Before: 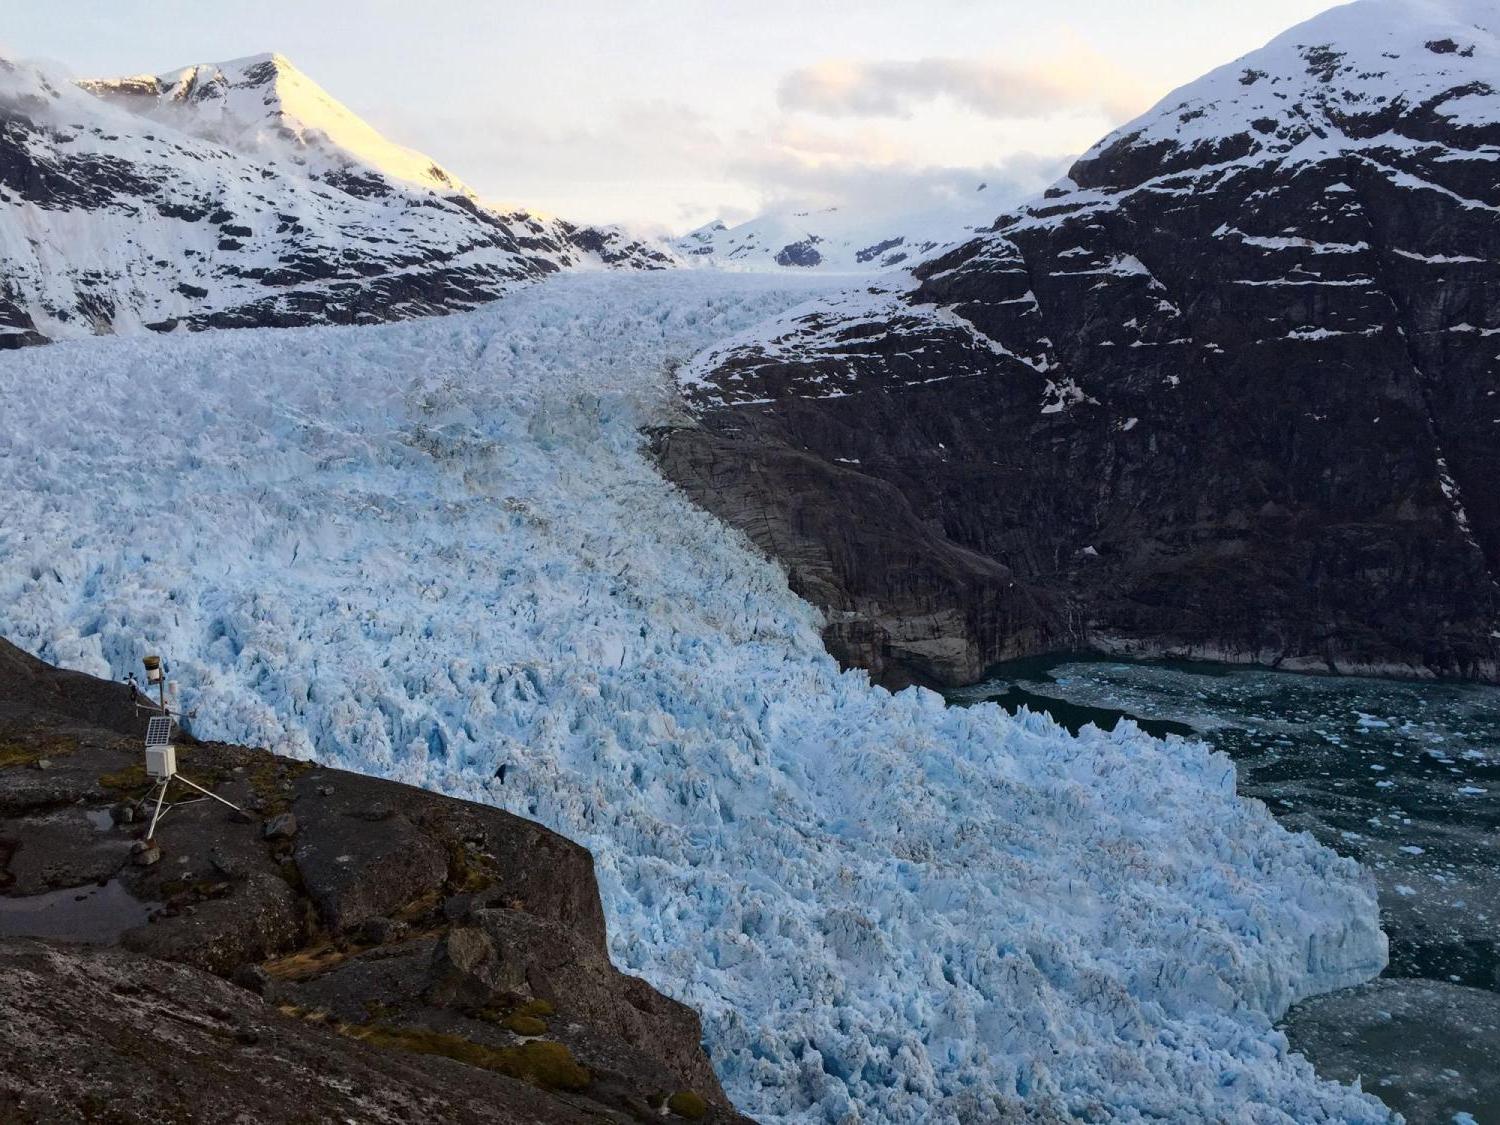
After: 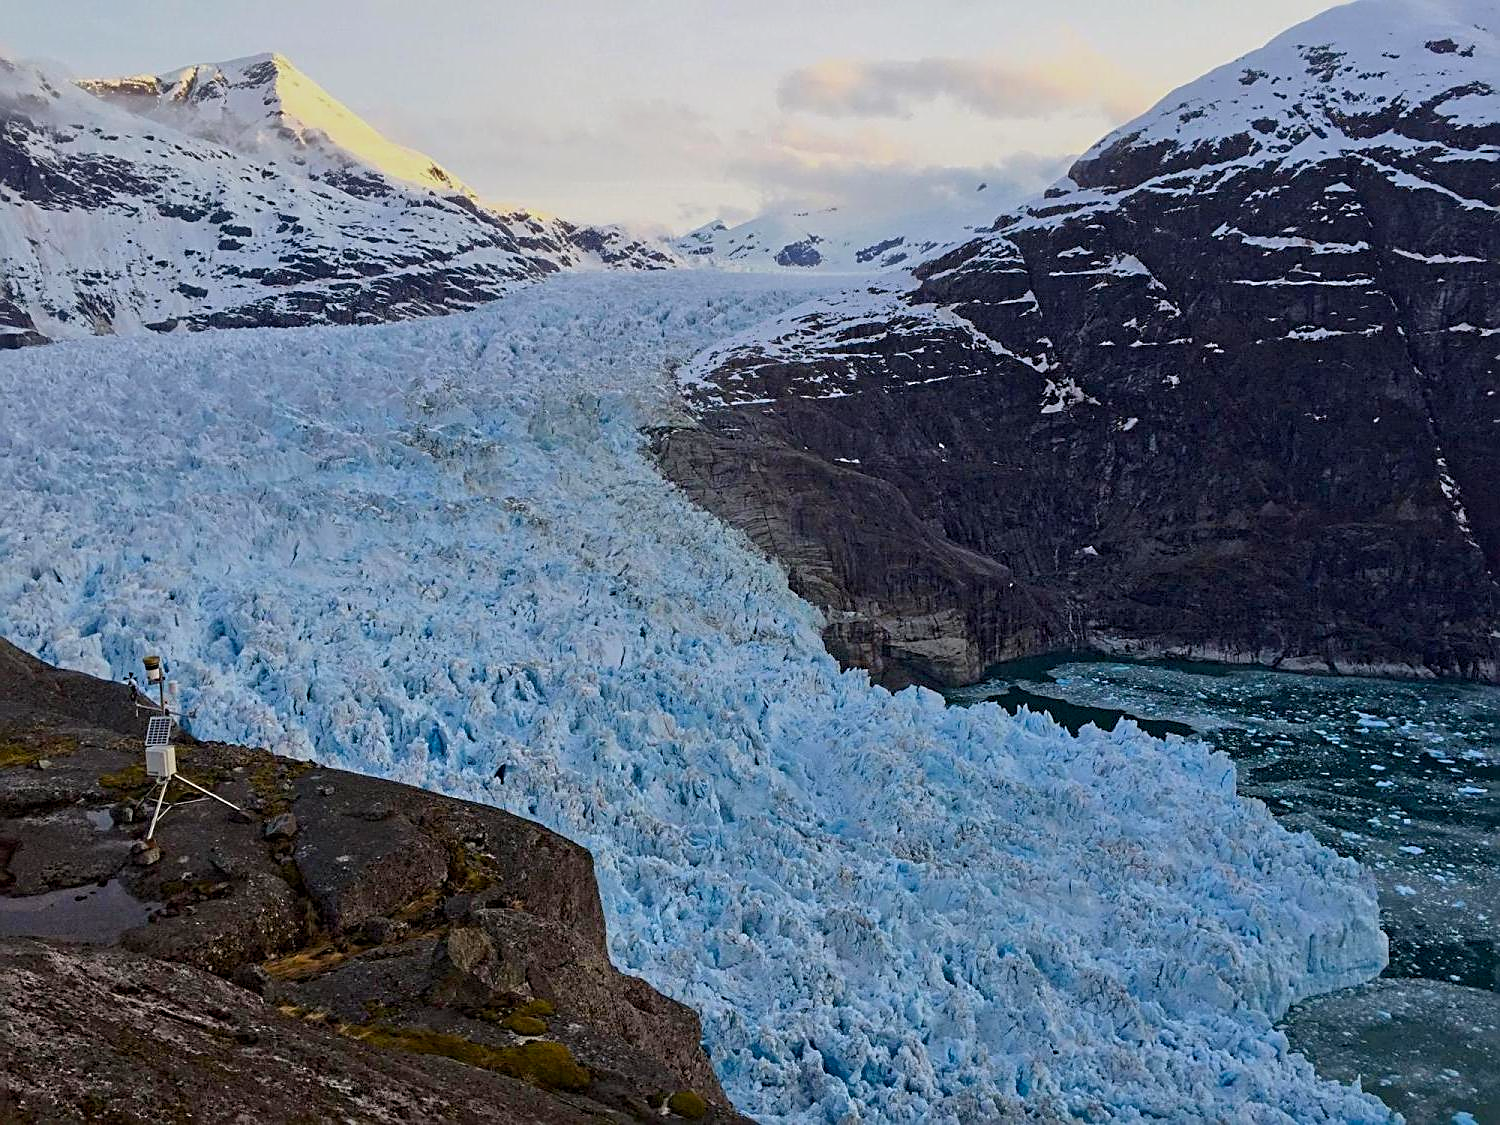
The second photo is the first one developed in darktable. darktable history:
tone equalizer: -8 EV -0.002 EV, -7 EV 0.005 EV, -6 EV -0.008 EV, -5 EV 0.007 EV, -4 EV -0.042 EV, -3 EV -0.233 EV, -2 EV -0.662 EV, -1 EV -0.983 EV, +0 EV -0.969 EV, smoothing diameter 2%, edges refinement/feathering 20, mask exposure compensation -1.57 EV, filter diffusion 5
exposure: black level correction 0.001, exposure 0.5 EV, compensate exposure bias true, compensate highlight preservation false
sharpen: radius 2.531, amount 0.628
color balance rgb: perceptual saturation grading › global saturation 20%, global vibrance 20%
